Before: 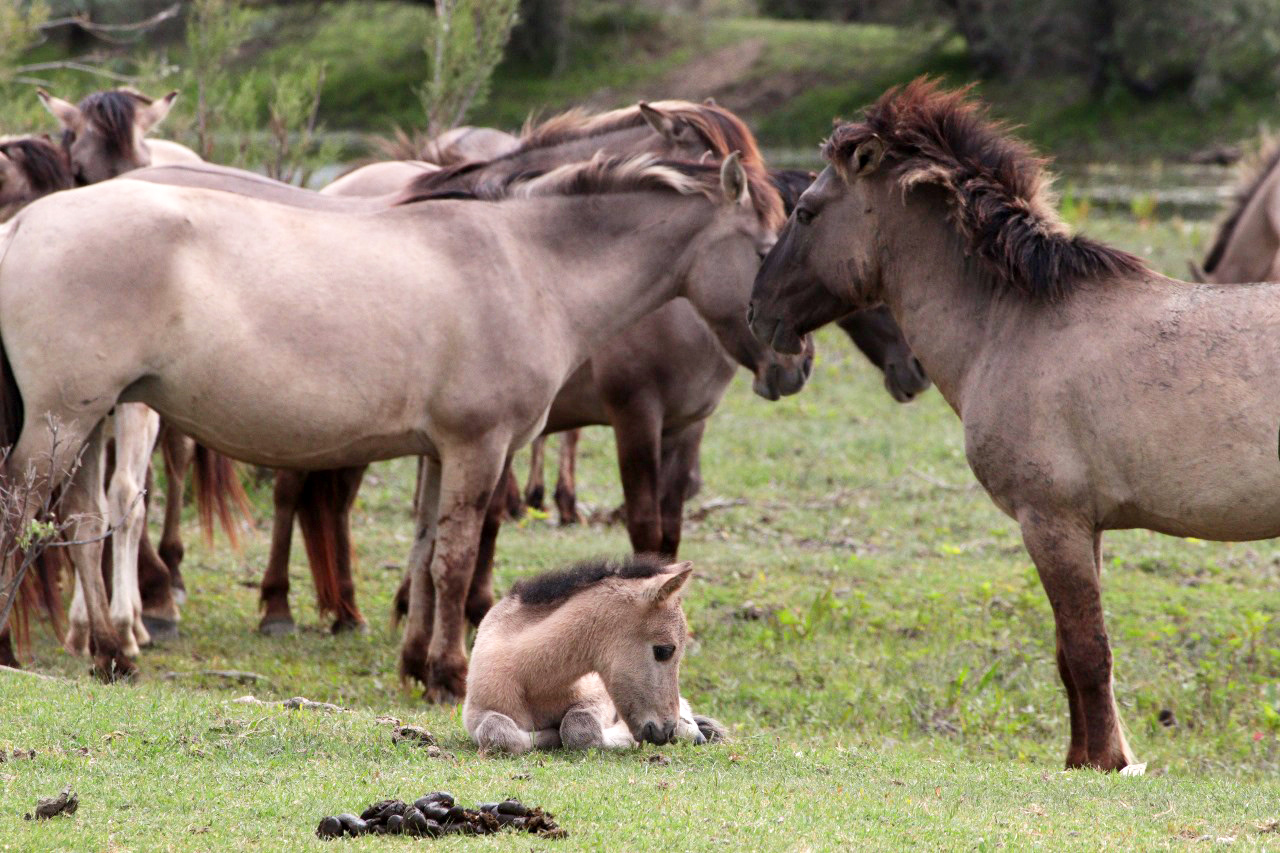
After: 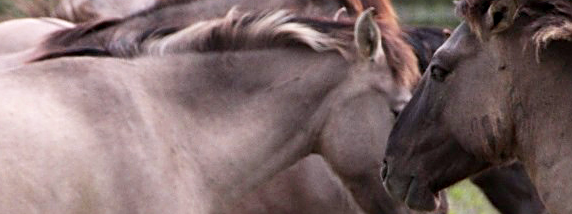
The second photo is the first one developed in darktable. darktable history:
white balance: red 0.988, blue 1.017
crop: left 28.64%, top 16.832%, right 26.637%, bottom 58.055%
sharpen: on, module defaults
